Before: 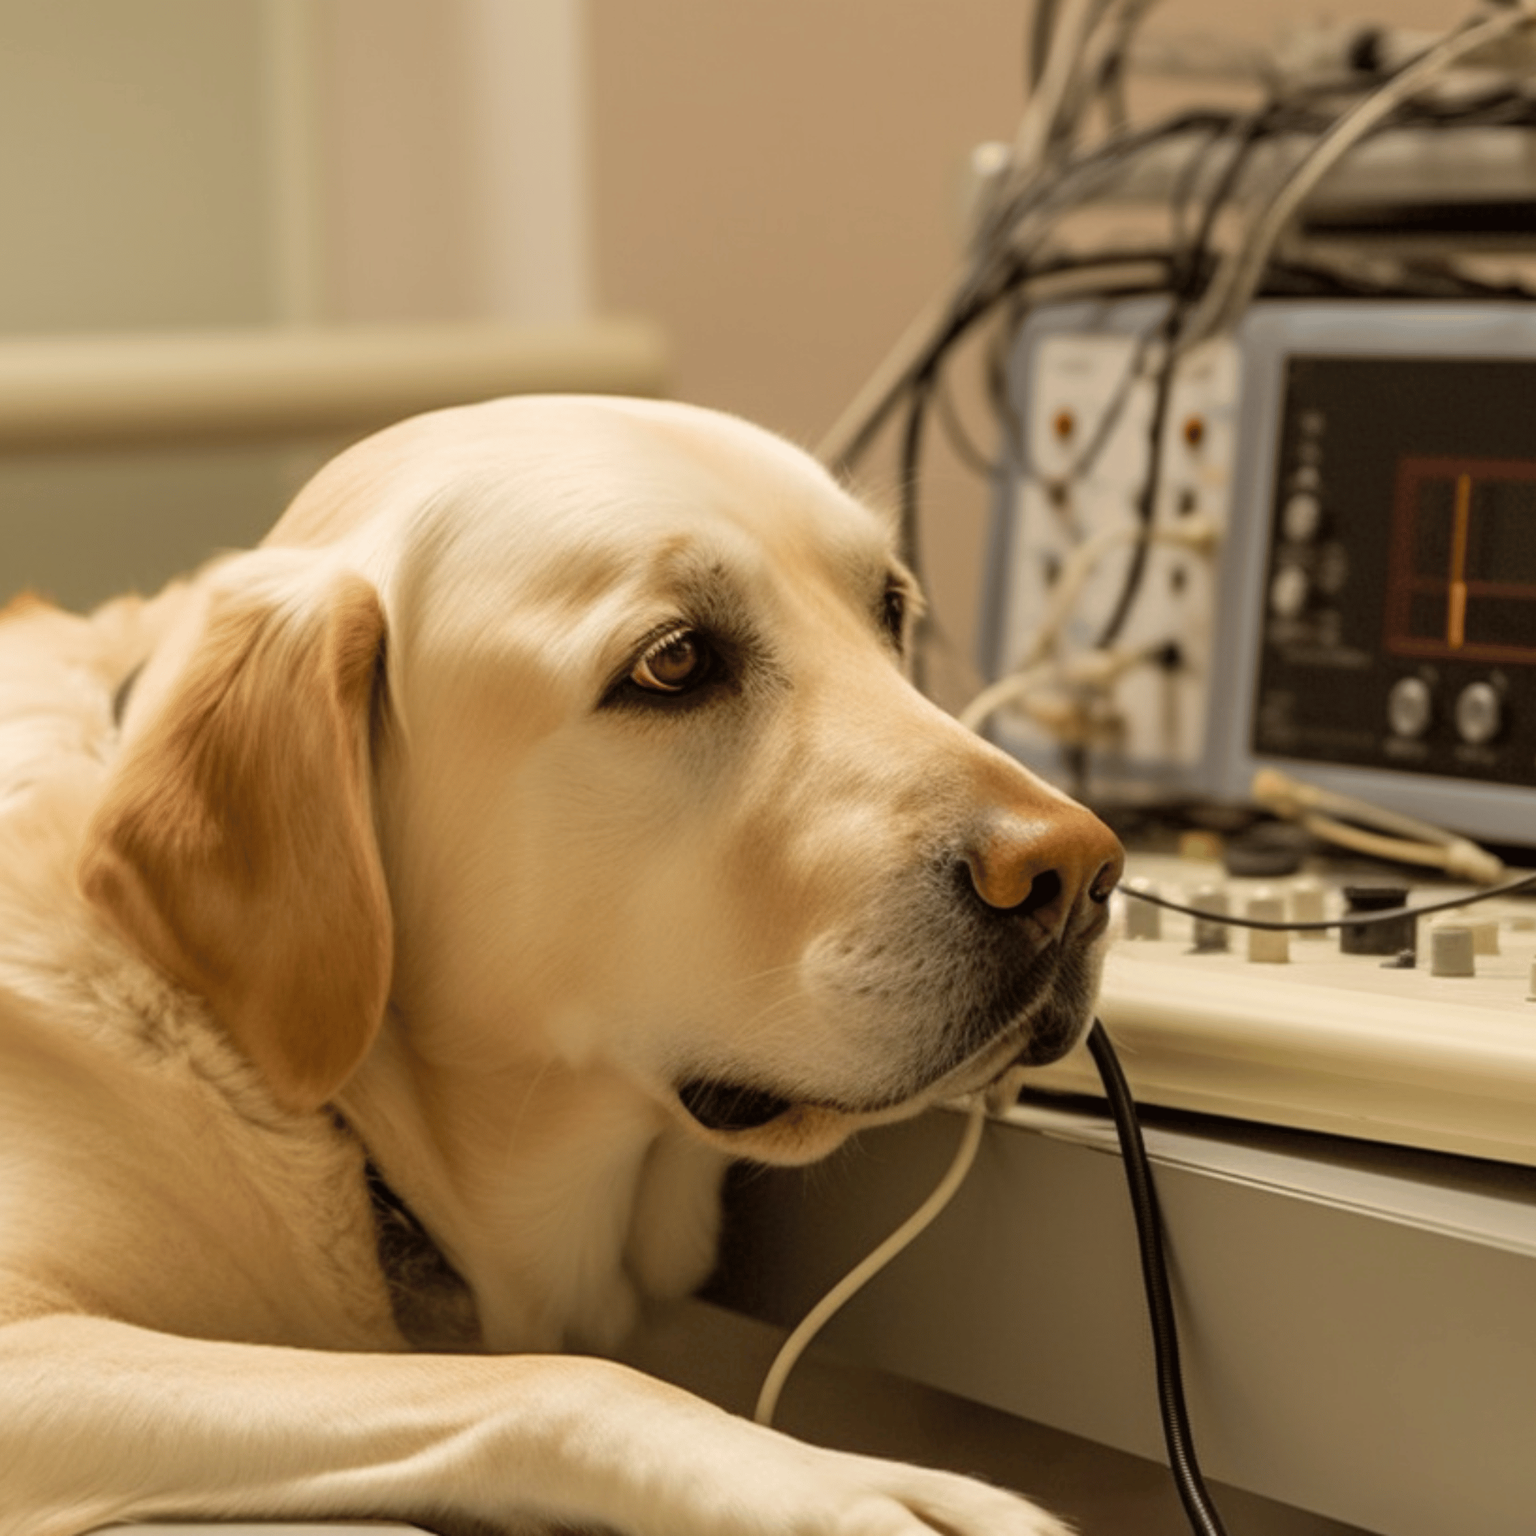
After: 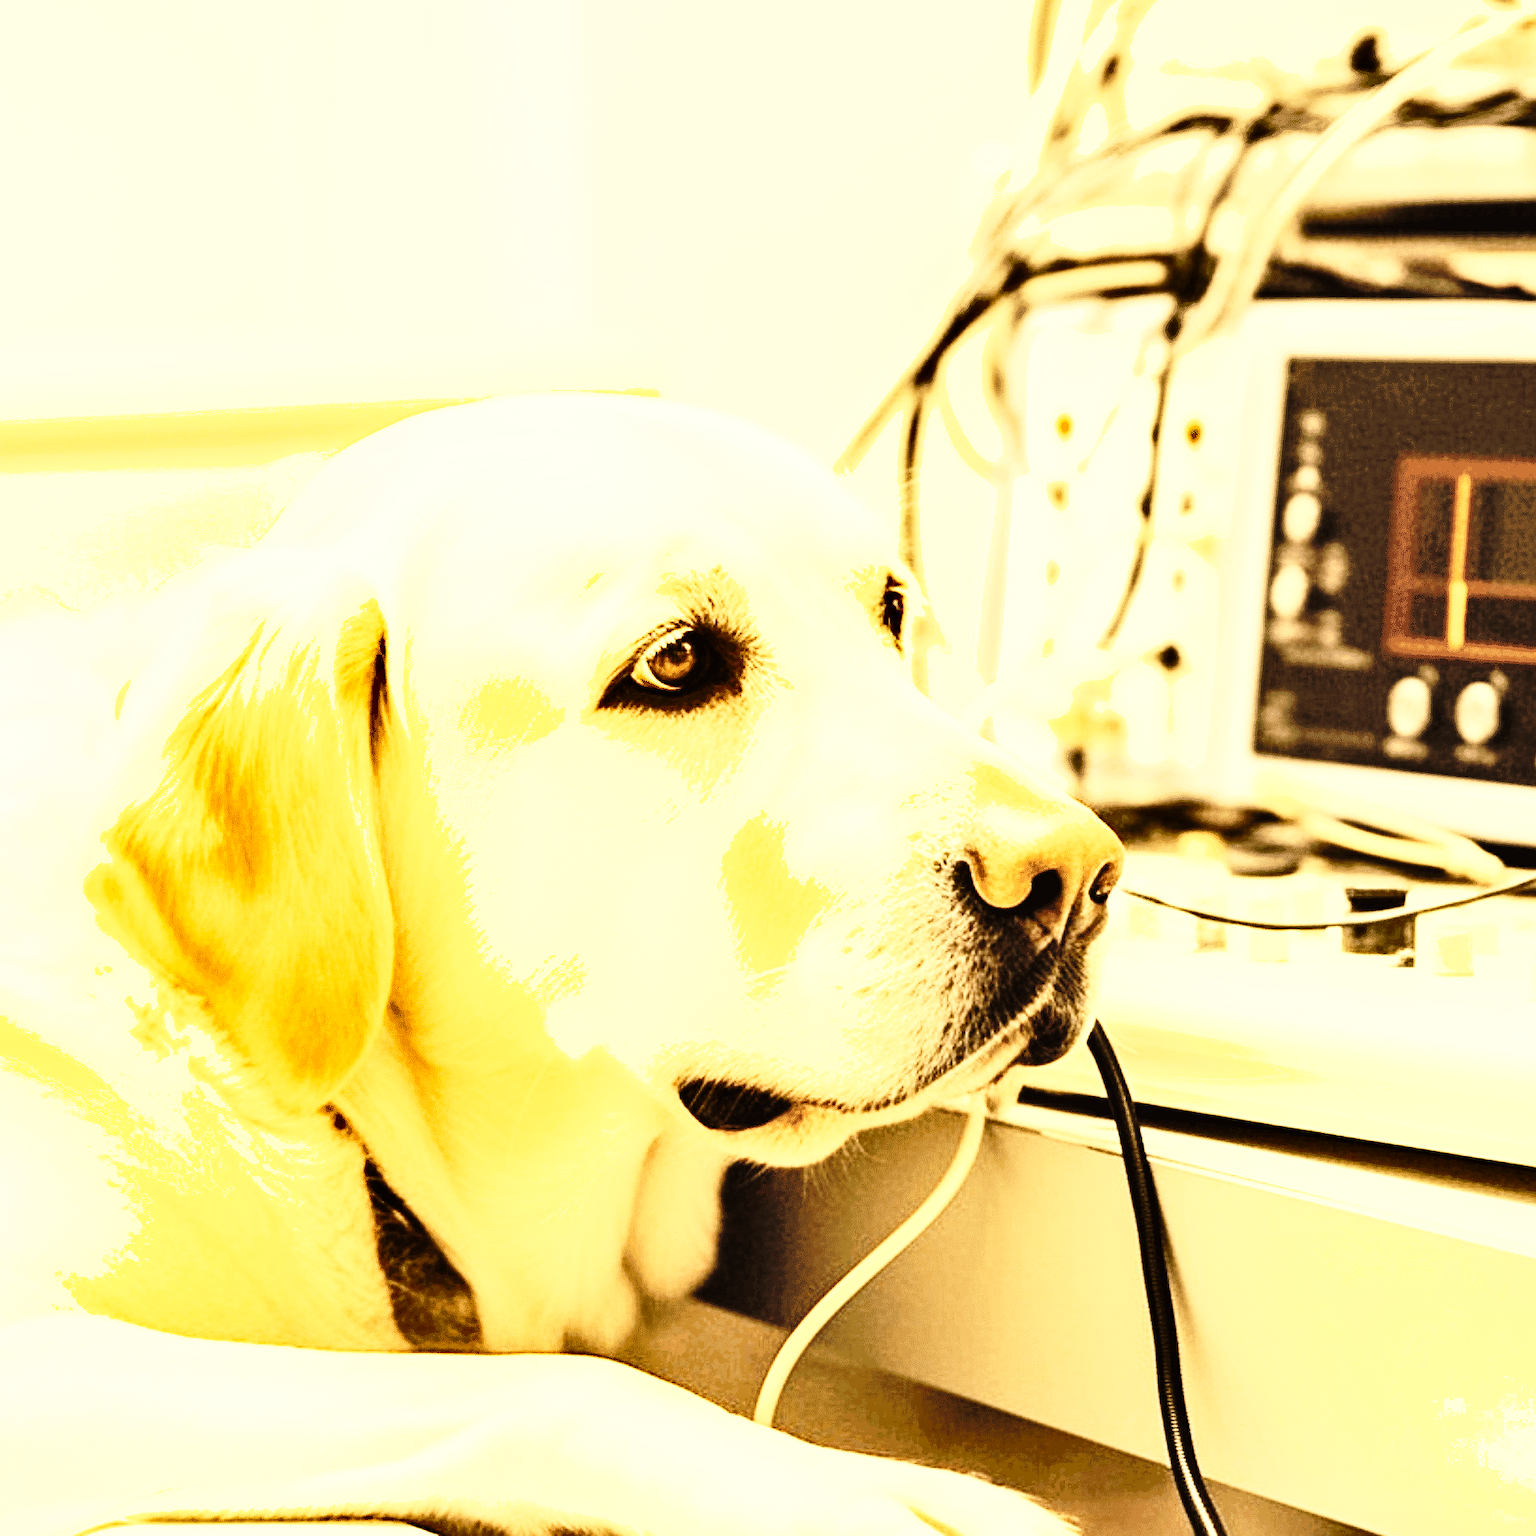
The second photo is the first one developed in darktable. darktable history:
sharpen: on, module defaults
shadows and highlights: shadows 12, white point adjustment 1.2, soften with gaussian
exposure: black level correction -0.002, exposure 1.35 EV, compensate highlight preservation false
rgb curve: curves: ch0 [(0, 0) (0.21, 0.15) (0.24, 0.21) (0.5, 0.75) (0.75, 0.96) (0.89, 0.99) (1, 1)]; ch1 [(0, 0.02) (0.21, 0.13) (0.25, 0.2) (0.5, 0.67) (0.75, 0.9) (0.89, 0.97) (1, 1)]; ch2 [(0, 0.02) (0.21, 0.13) (0.25, 0.2) (0.5, 0.67) (0.75, 0.9) (0.89, 0.97) (1, 1)], compensate middle gray true
base curve: curves: ch0 [(0, 0) (0.028, 0.03) (0.121, 0.232) (0.46, 0.748) (0.859, 0.968) (1, 1)], preserve colors none
white balance: red 1.08, blue 0.791
